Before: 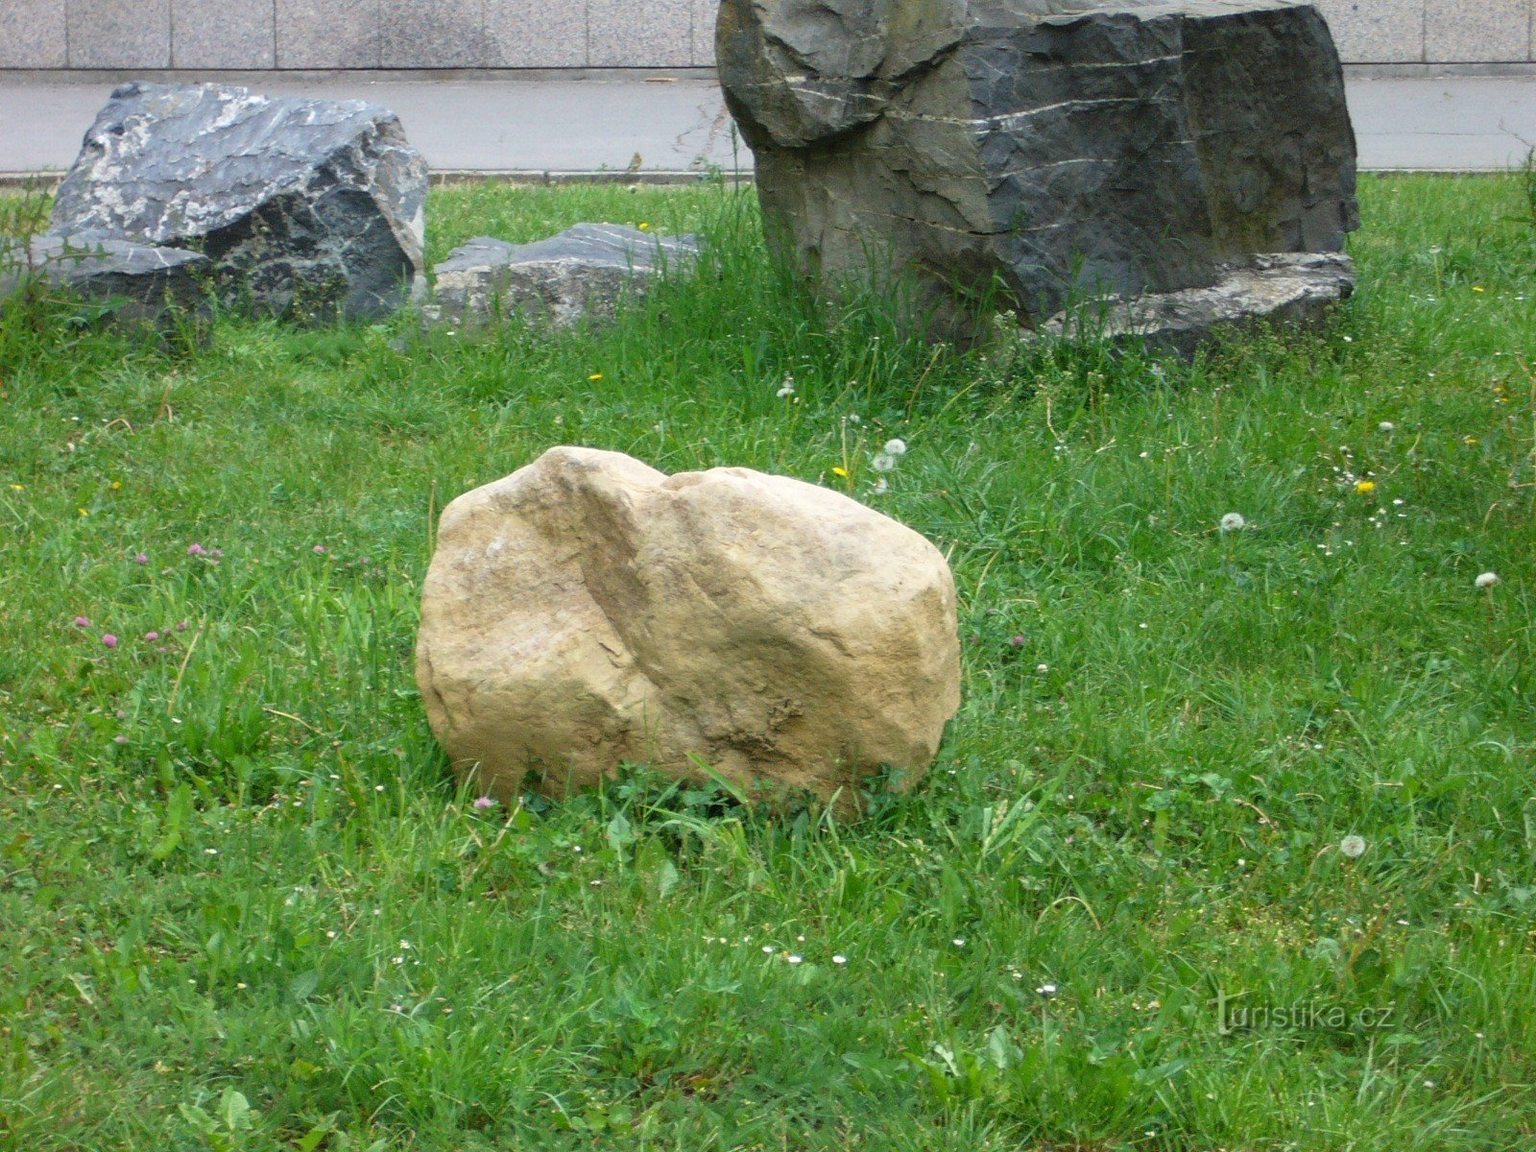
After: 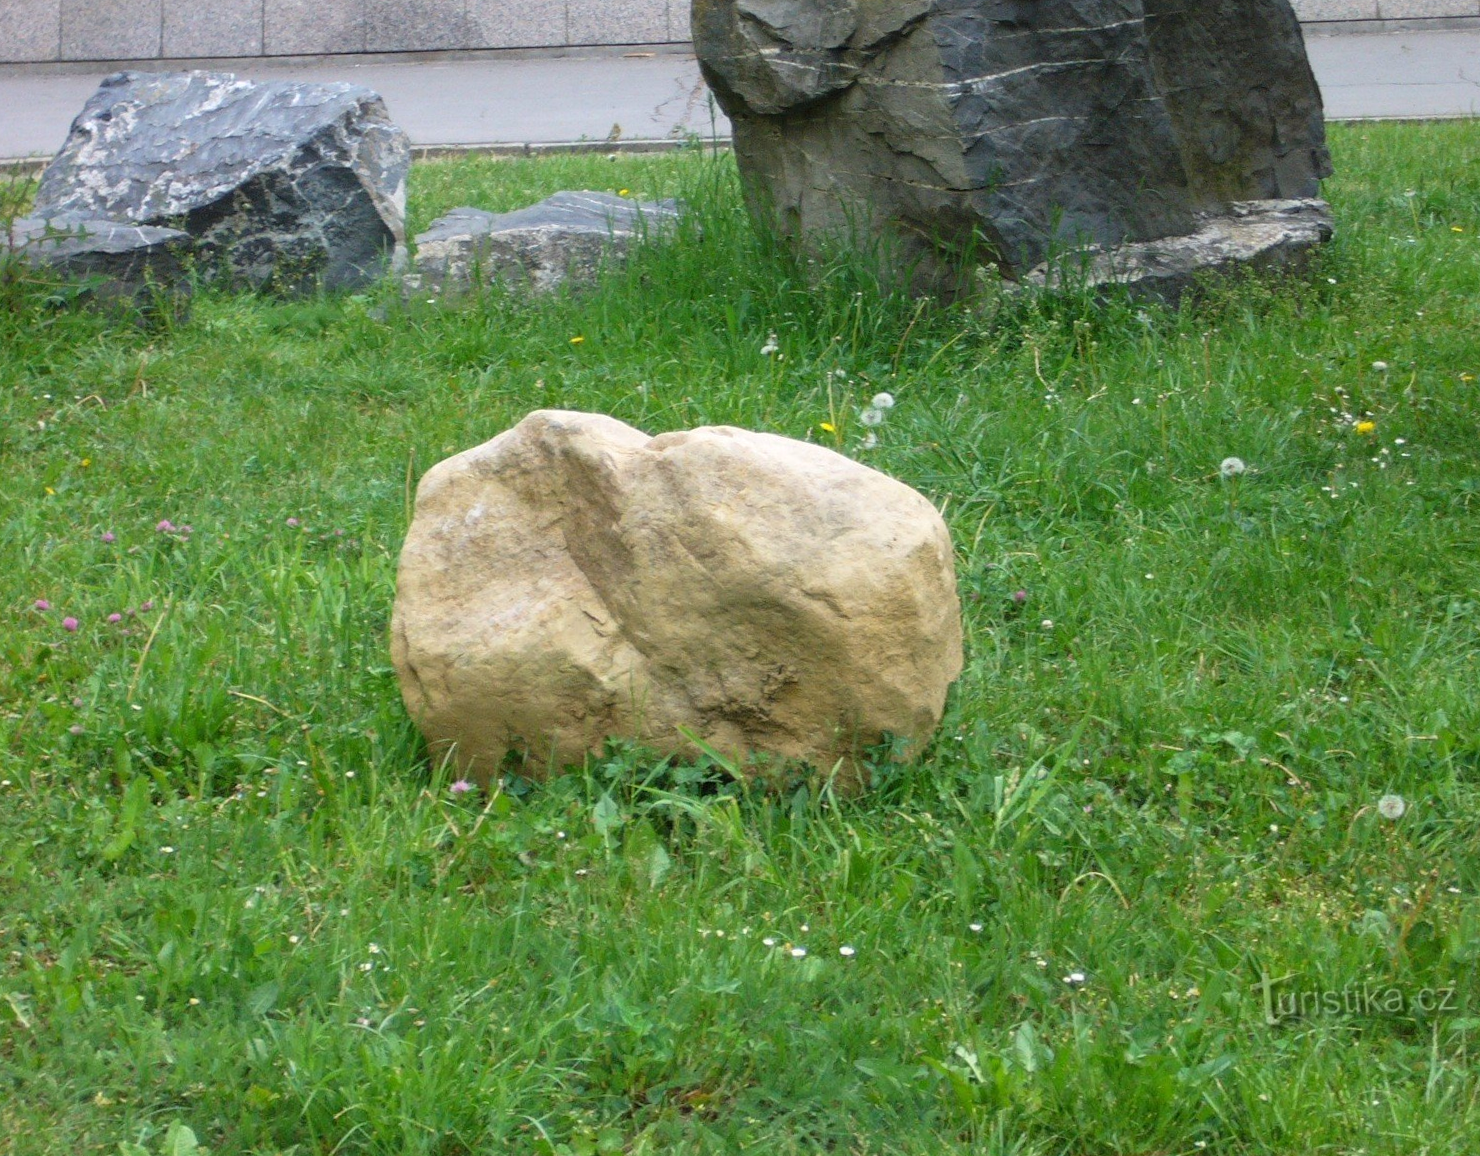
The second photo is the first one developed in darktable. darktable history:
white balance: red 1.004, blue 1.024
rotate and perspective: rotation -1.68°, lens shift (vertical) -0.146, crop left 0.049, crop right 0.912, crop top 0.032, crop bottom 0.96
